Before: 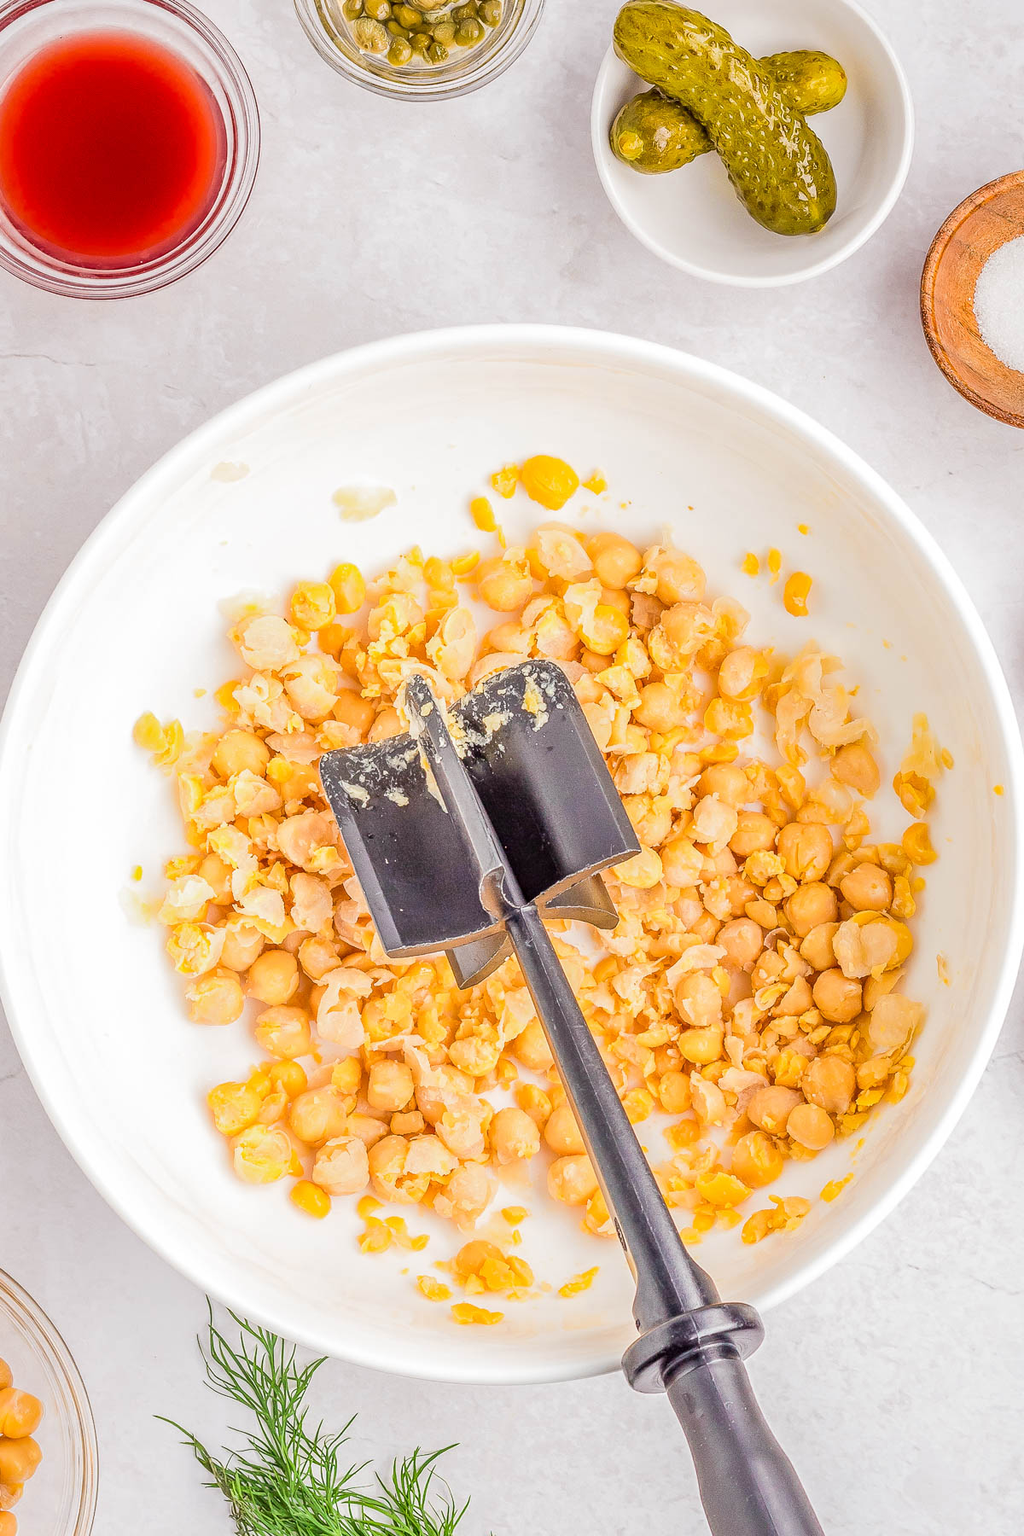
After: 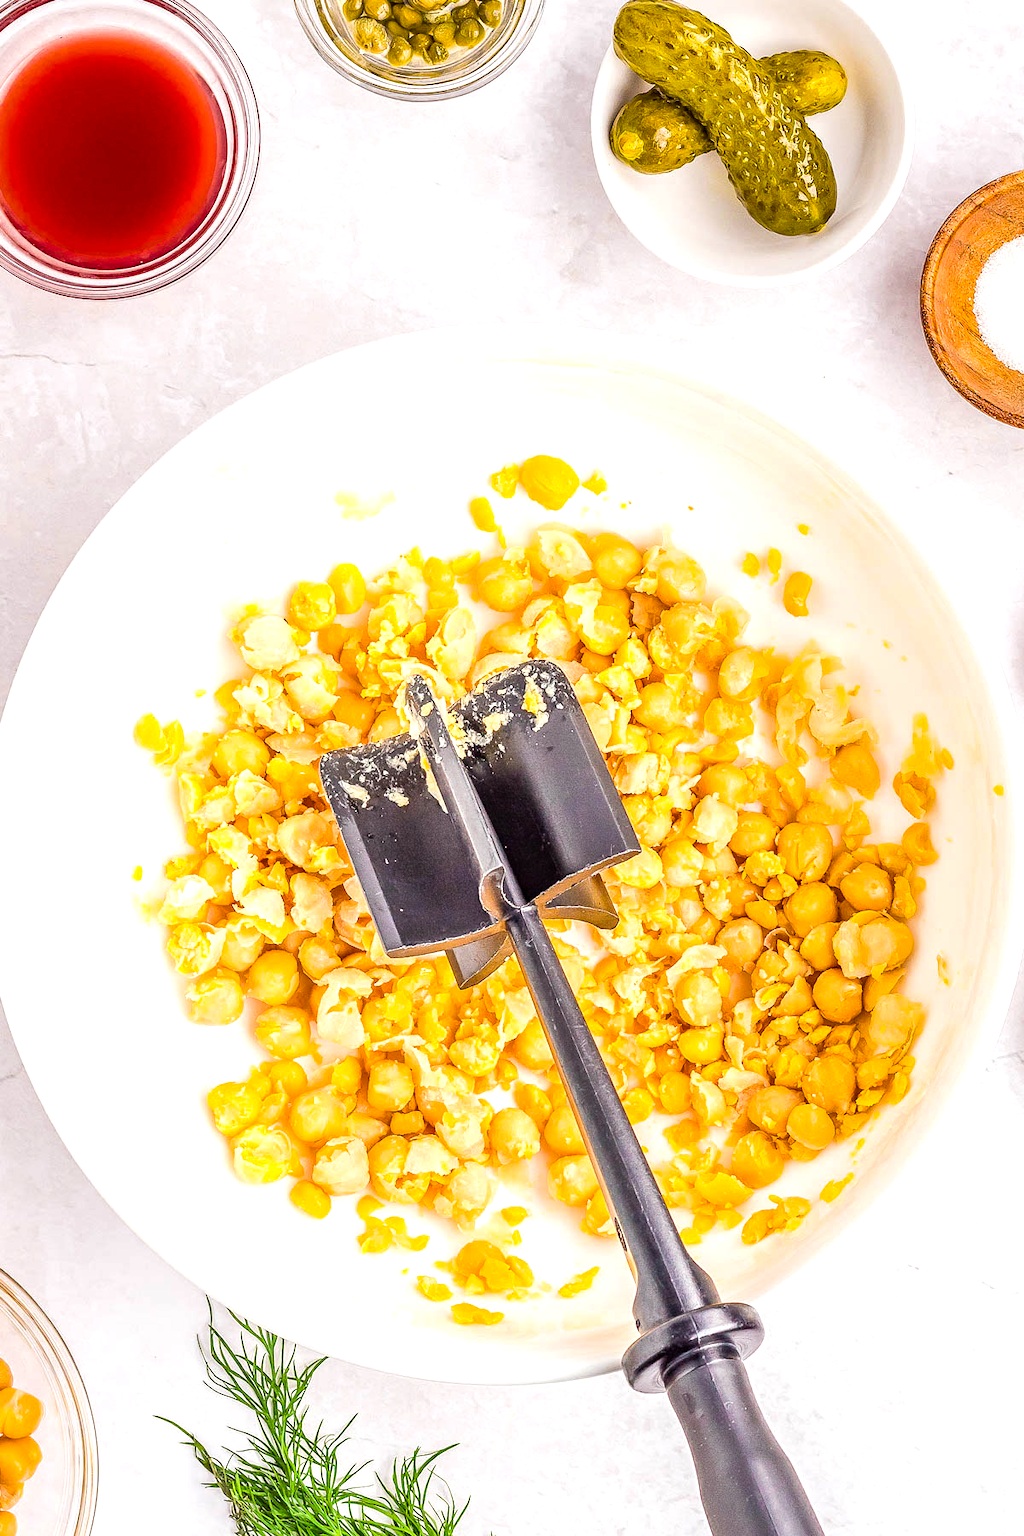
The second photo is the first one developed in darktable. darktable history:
color balance rgb: perceptual saturation grading › global saturation 25.92%, perceptual brilliance grading › highlights 14.227%, perceptual brilliance grading › shadows -18.796%
